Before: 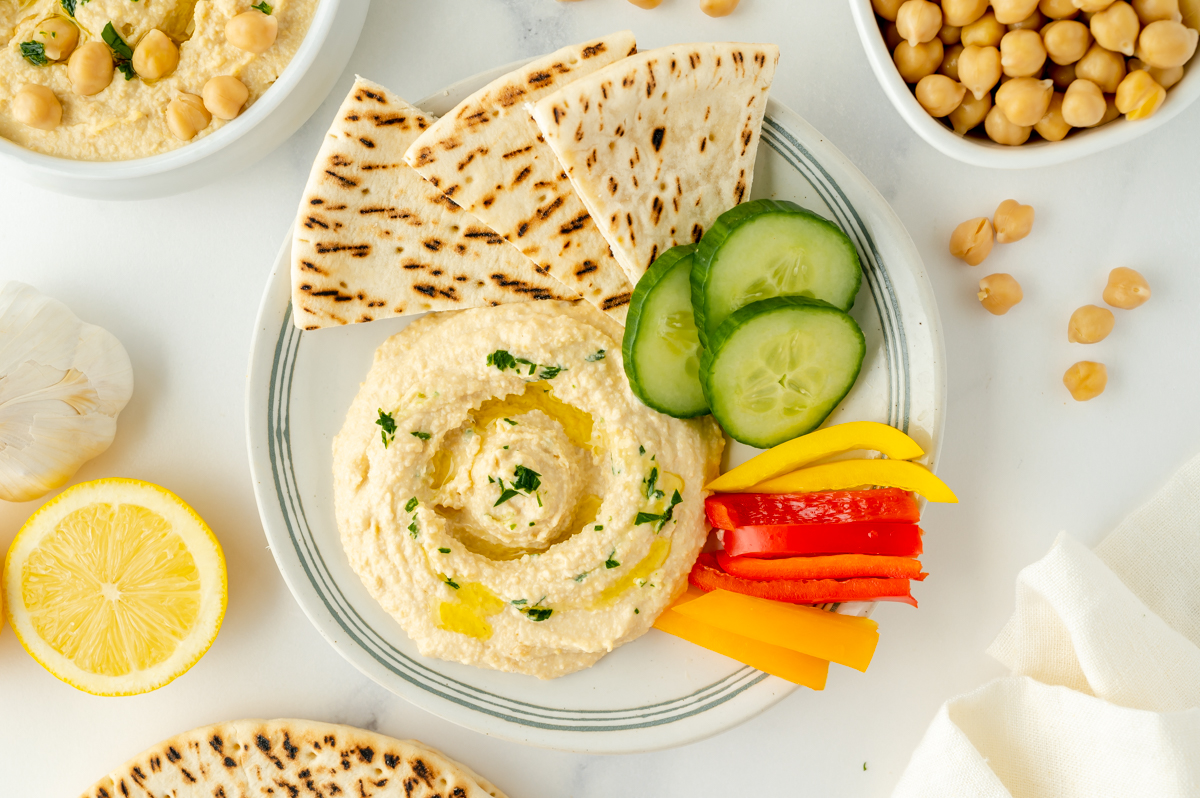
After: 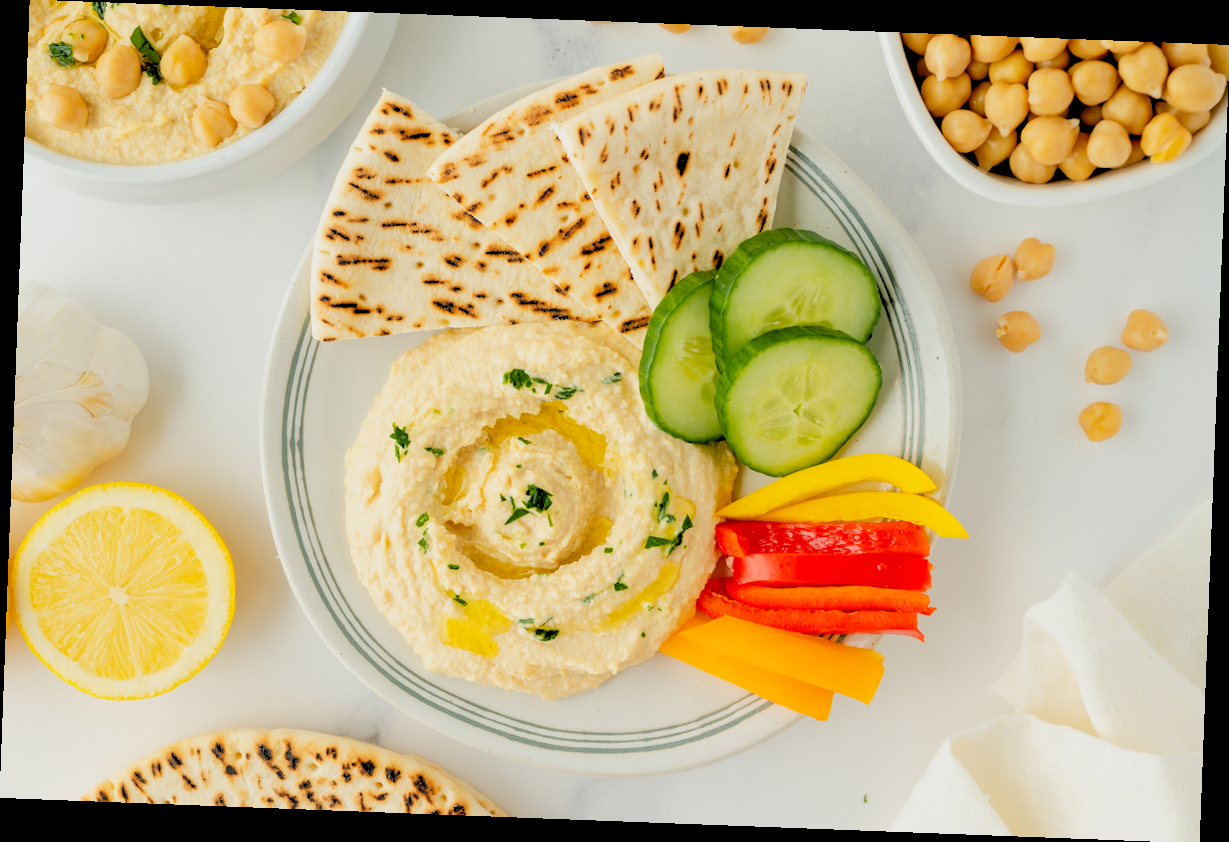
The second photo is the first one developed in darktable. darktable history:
rotate and perspective: rotation 2.17°, automatic cropping off
rgb levels: preserve colors sum RGB, levels [[0.038, 0.433, 0.934], [0, 0.5, 1], [0, 0.5, 1]]
